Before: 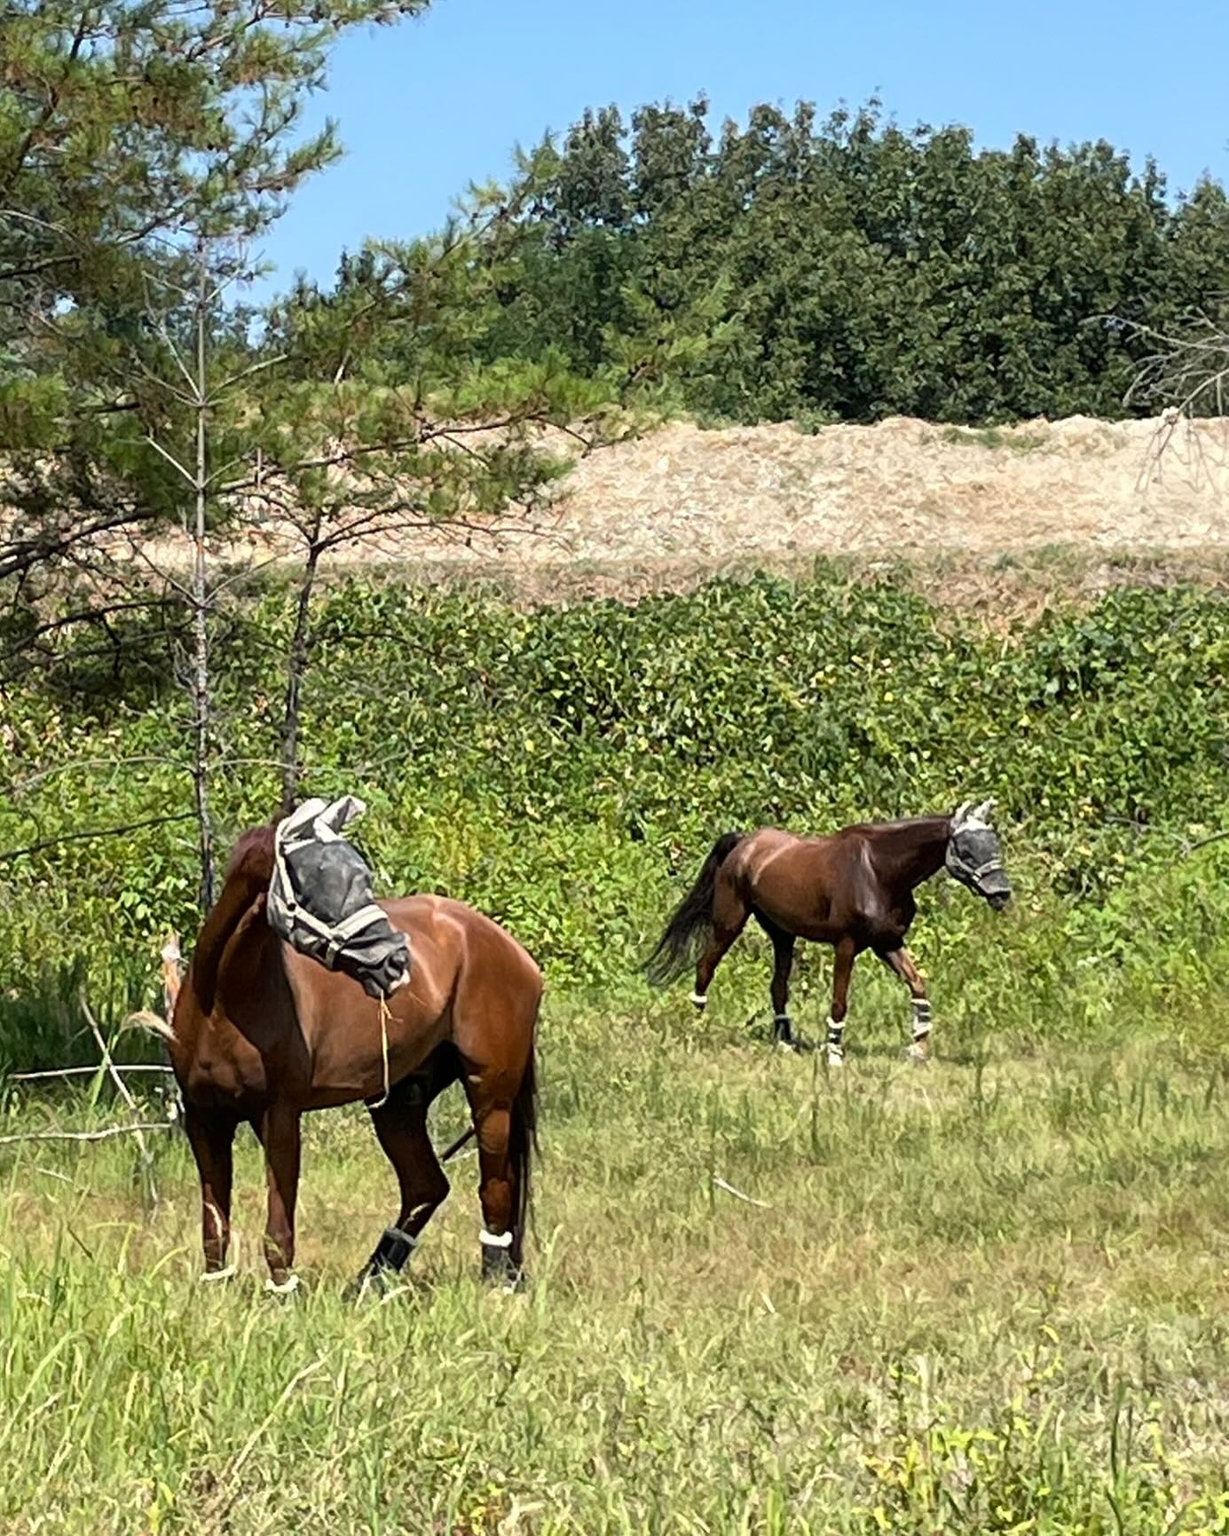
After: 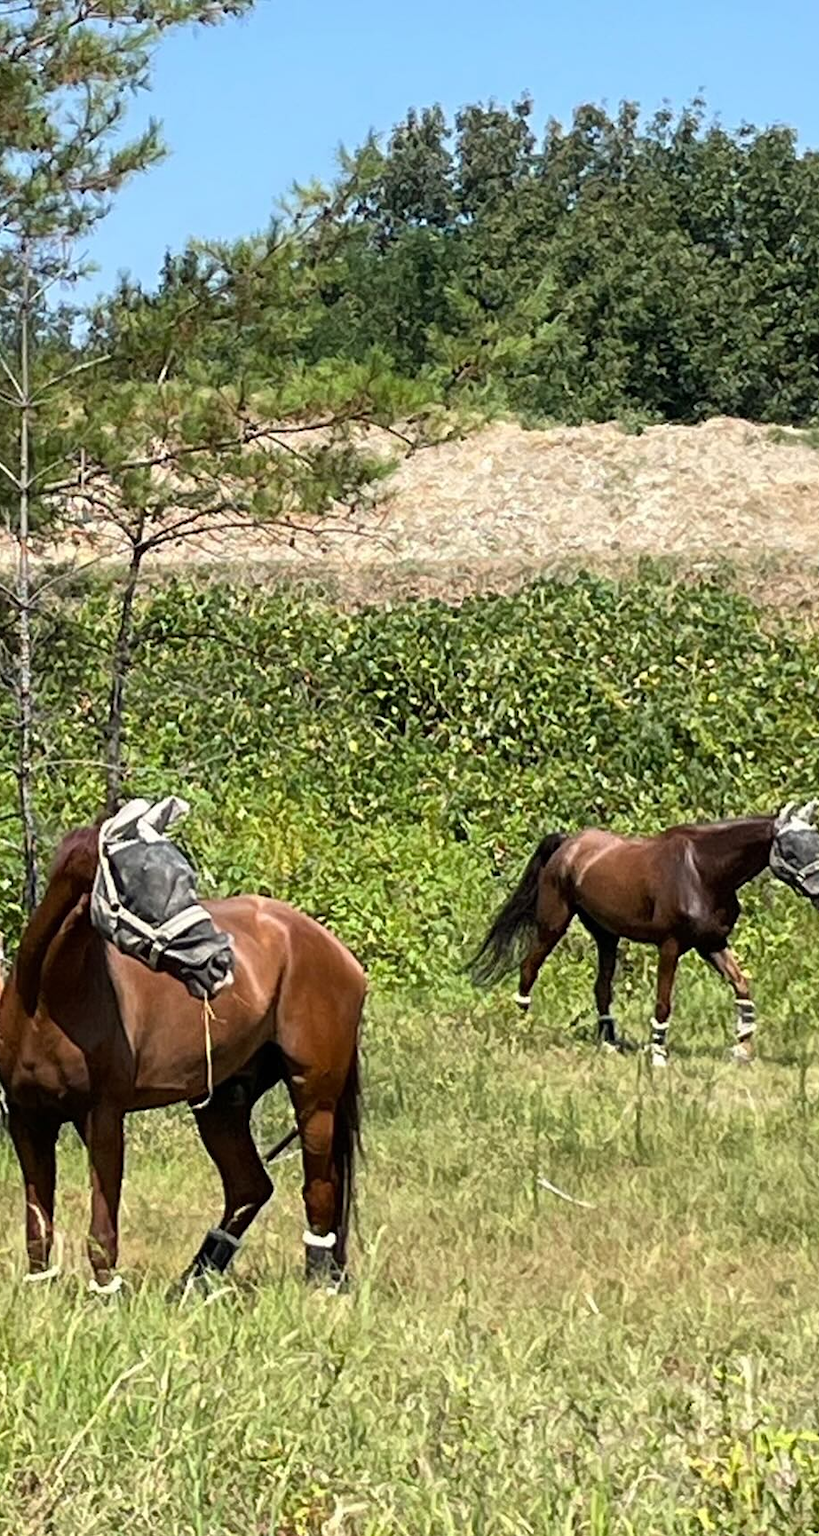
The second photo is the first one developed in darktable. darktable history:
crop and rotate: left 14.385%, right 18.948%
color balance: mode lift, gamma, gain (sRGB)
